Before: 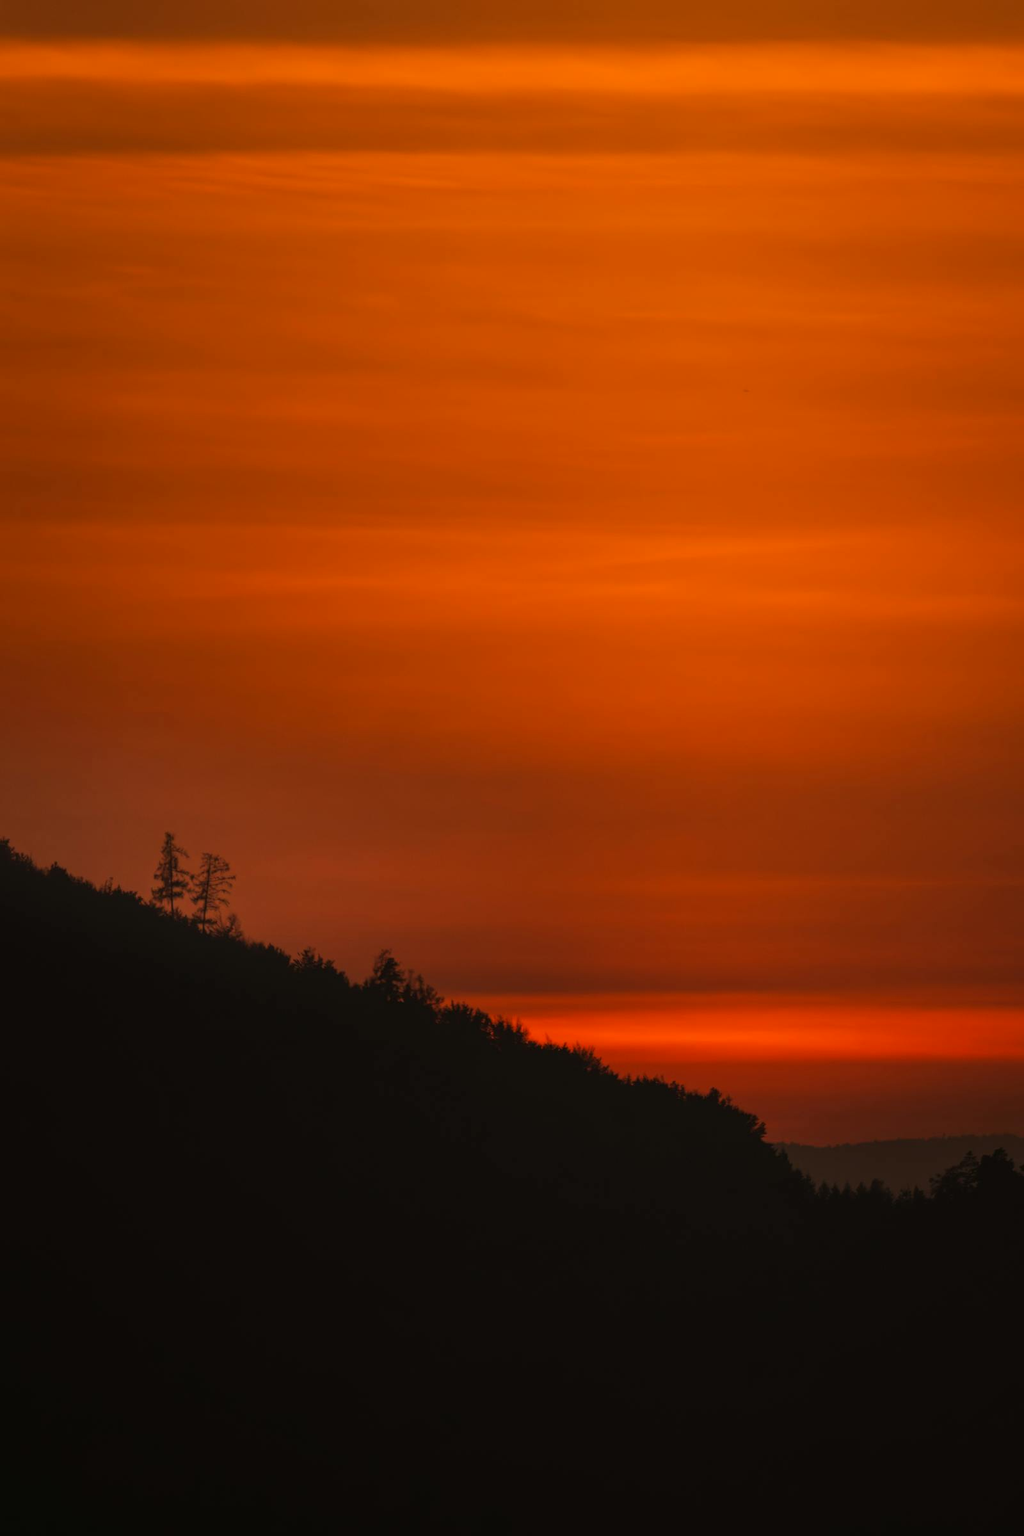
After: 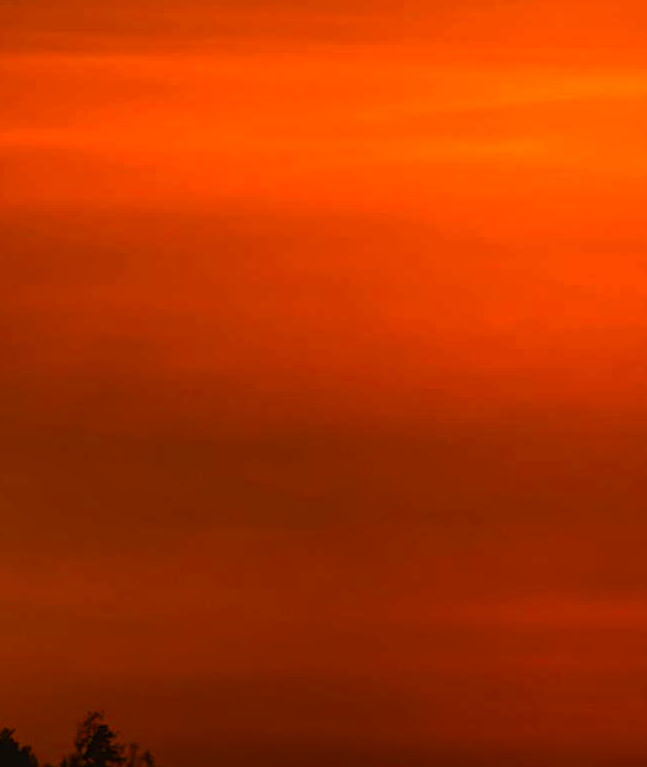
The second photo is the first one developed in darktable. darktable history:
crop: left 31.751%, top 32.172%, right 27.8%, bottom 35.83%
color balance rgb: linear chroma grading › shadows -30%, linear chroma grading › global chroma 35%, perceptual saturation grading › global saturation 75%, perceptual saturation grading › shadows -30%, perceptual brilliance grading › highlights 75%, perceptual brilliance grading › shadows -30%, global vibrance 35%
exposure: exposure -0.01 EV, compensate highlight preservation false
sharpen: on, module defaults
